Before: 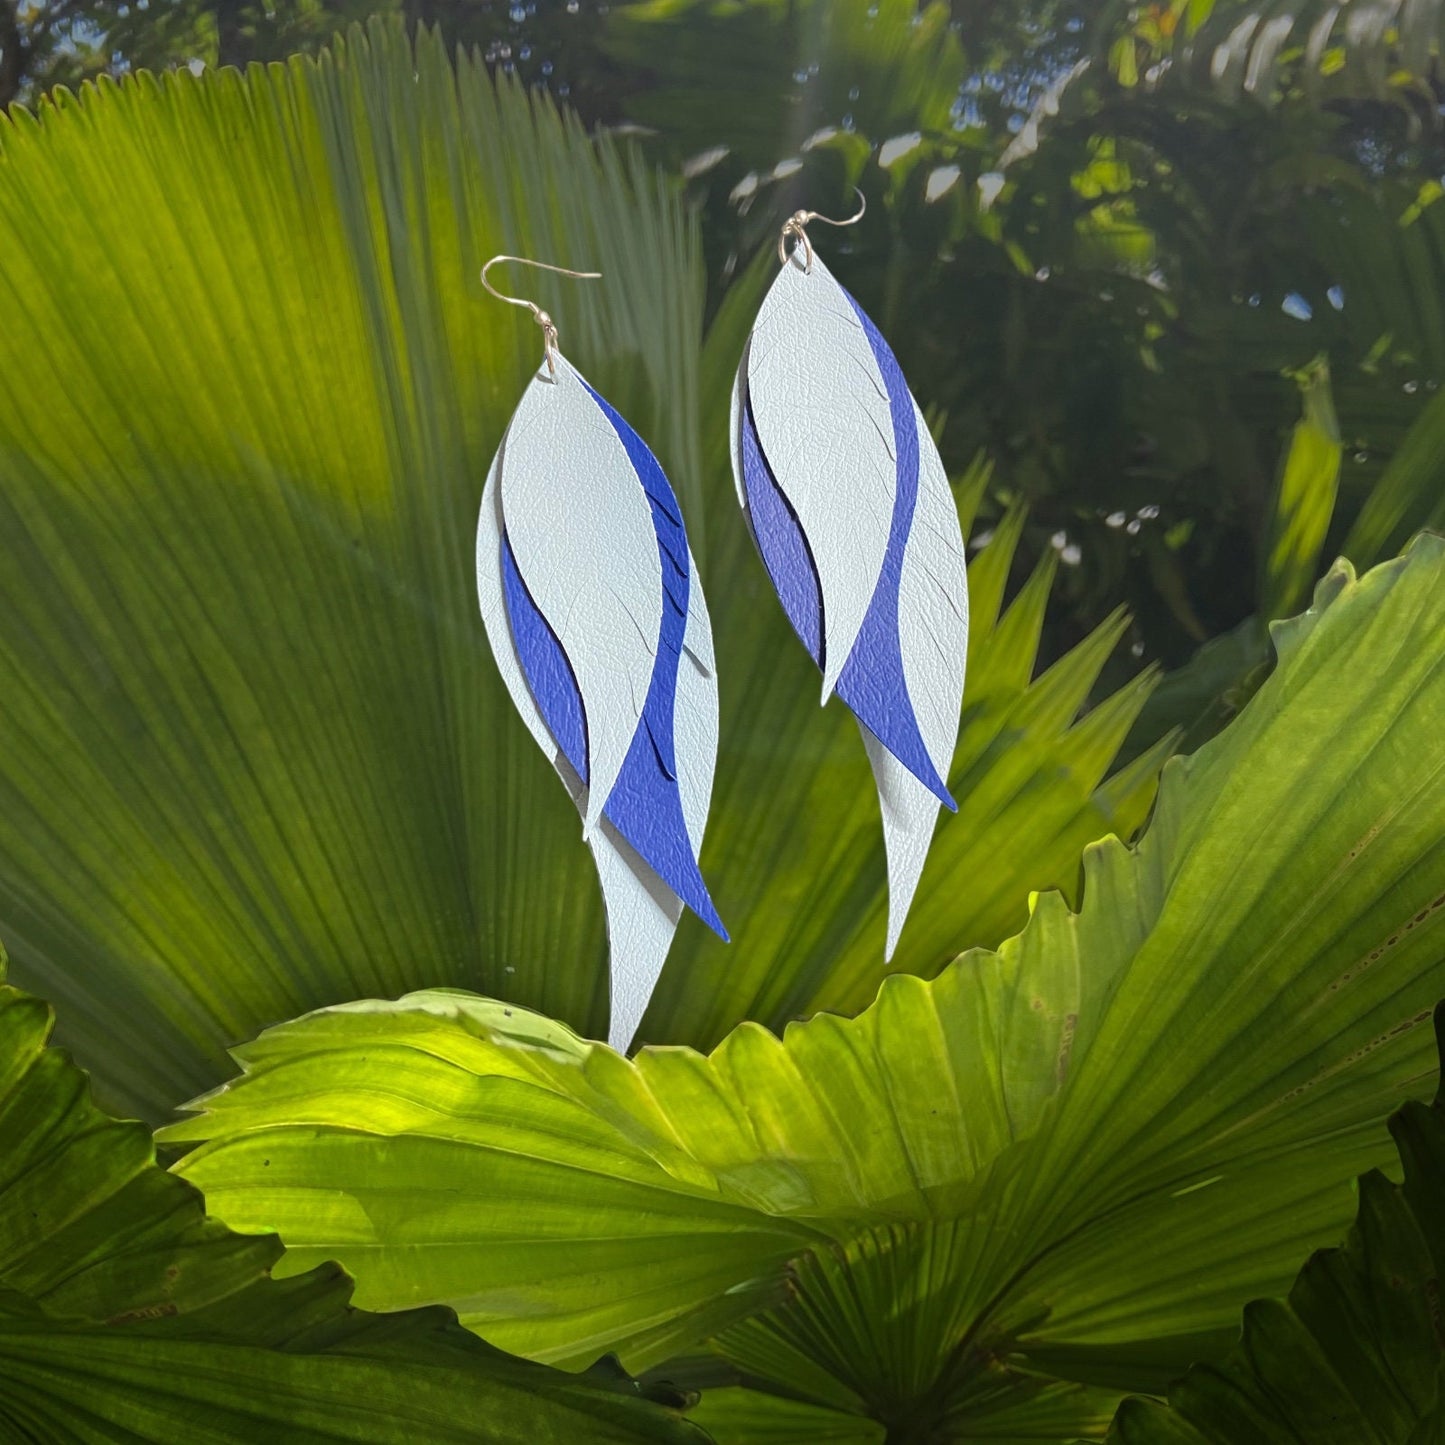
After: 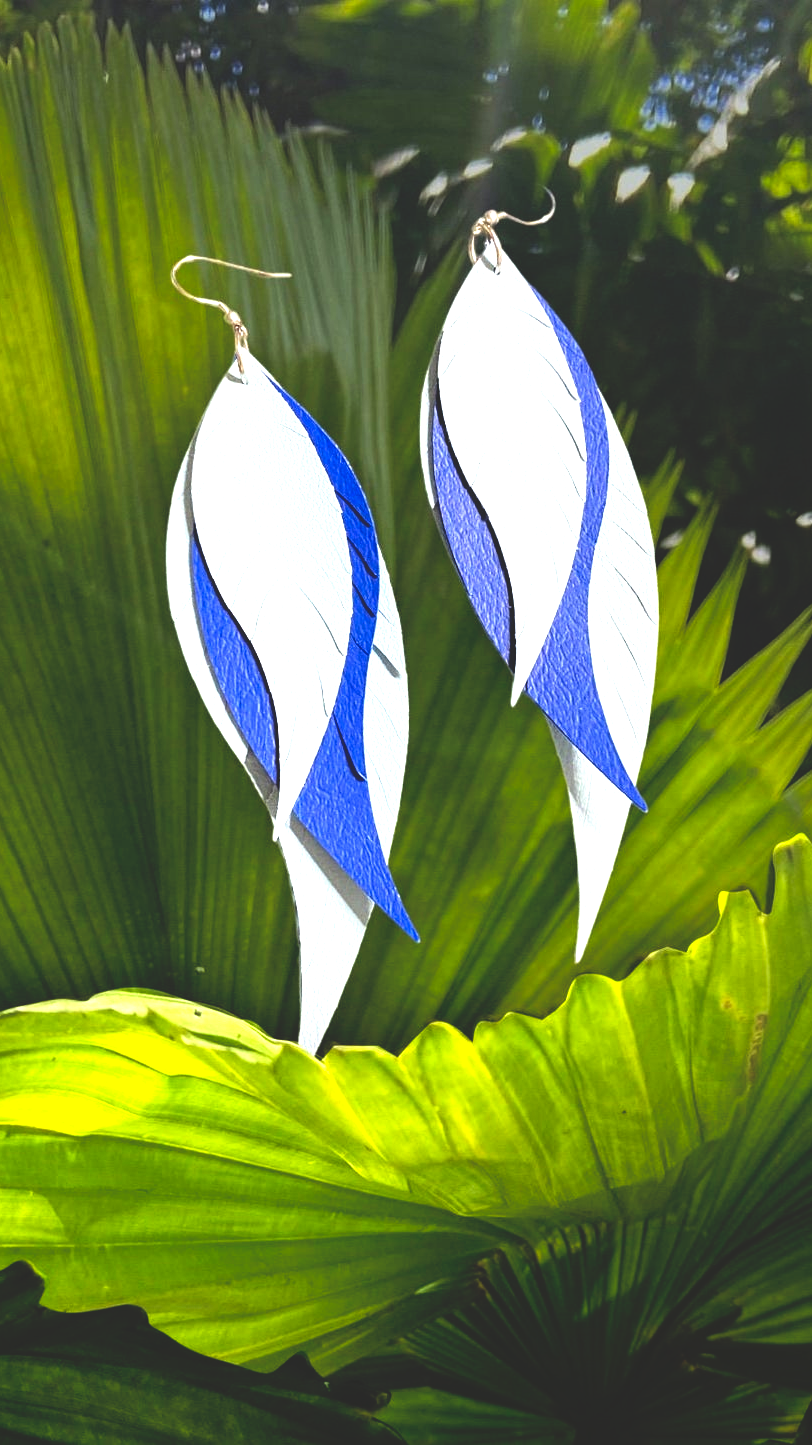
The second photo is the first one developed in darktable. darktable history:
base curve: curves: ch0 [(0, 0.02) (0.083, 0.036) (1, 1)], preserve colors none
exposure: black level correction 0, exposure 0.95 EV, compensate exposure bias true, compensate highlight preservation false
crop: left 21.496%, right 22.254%
